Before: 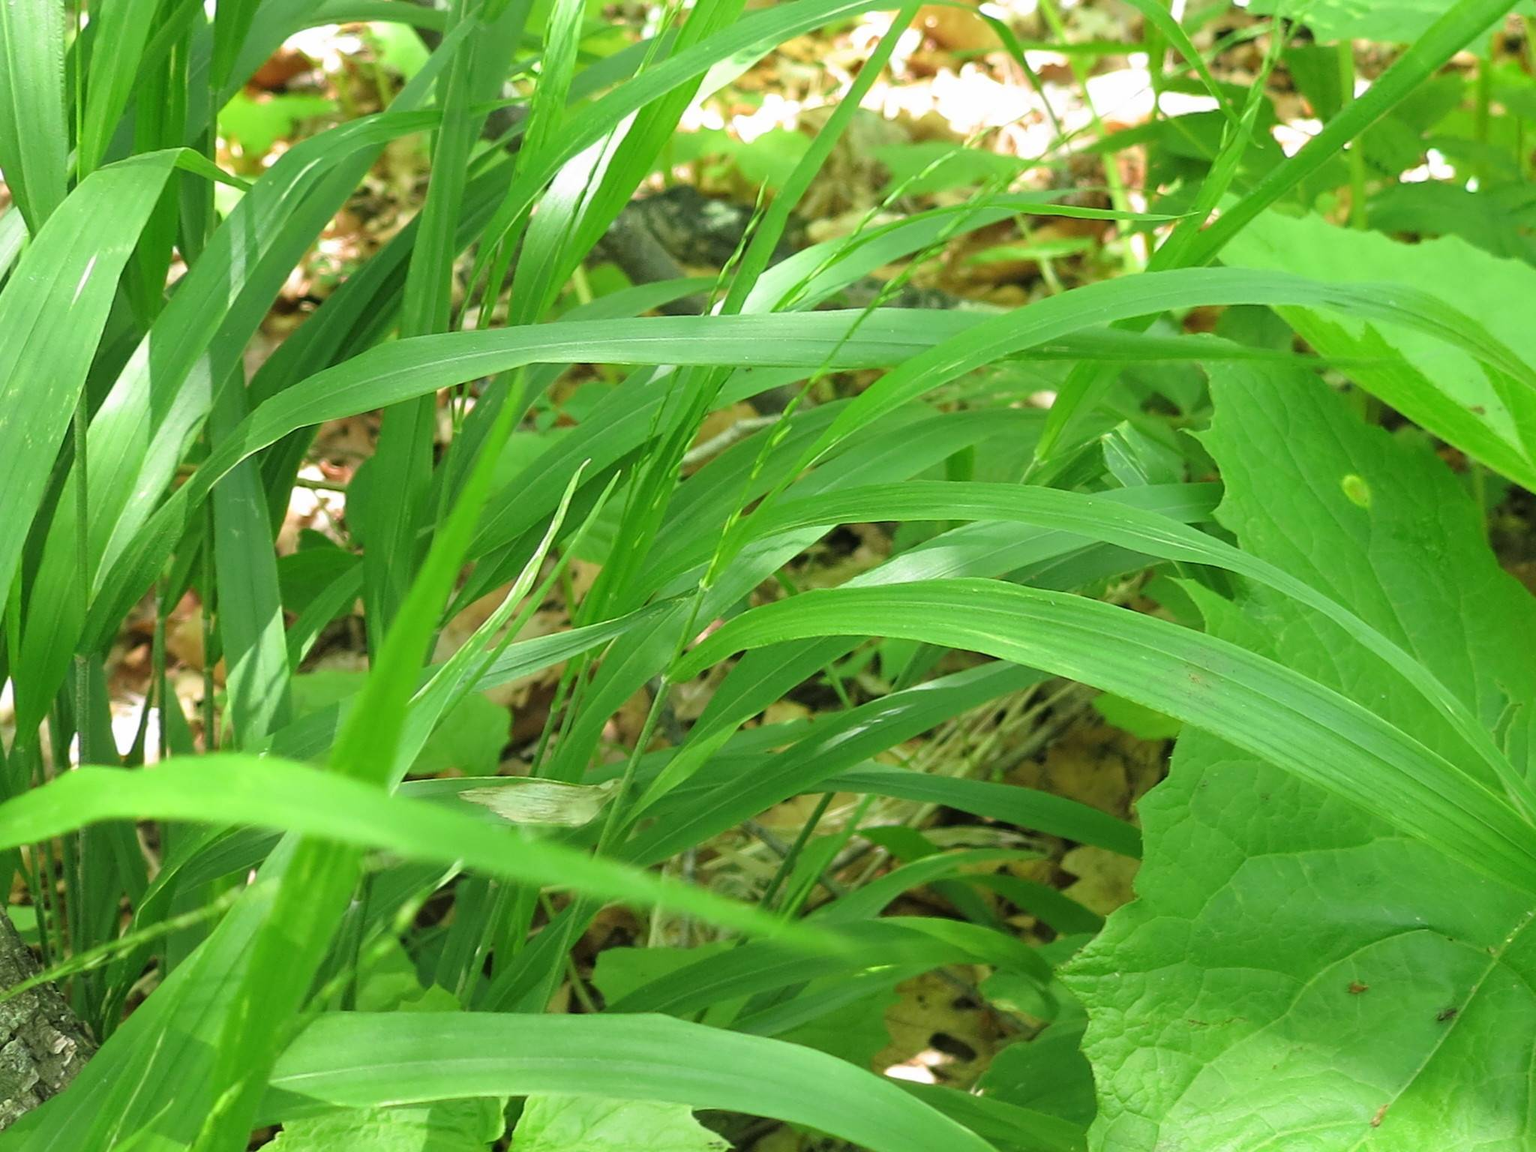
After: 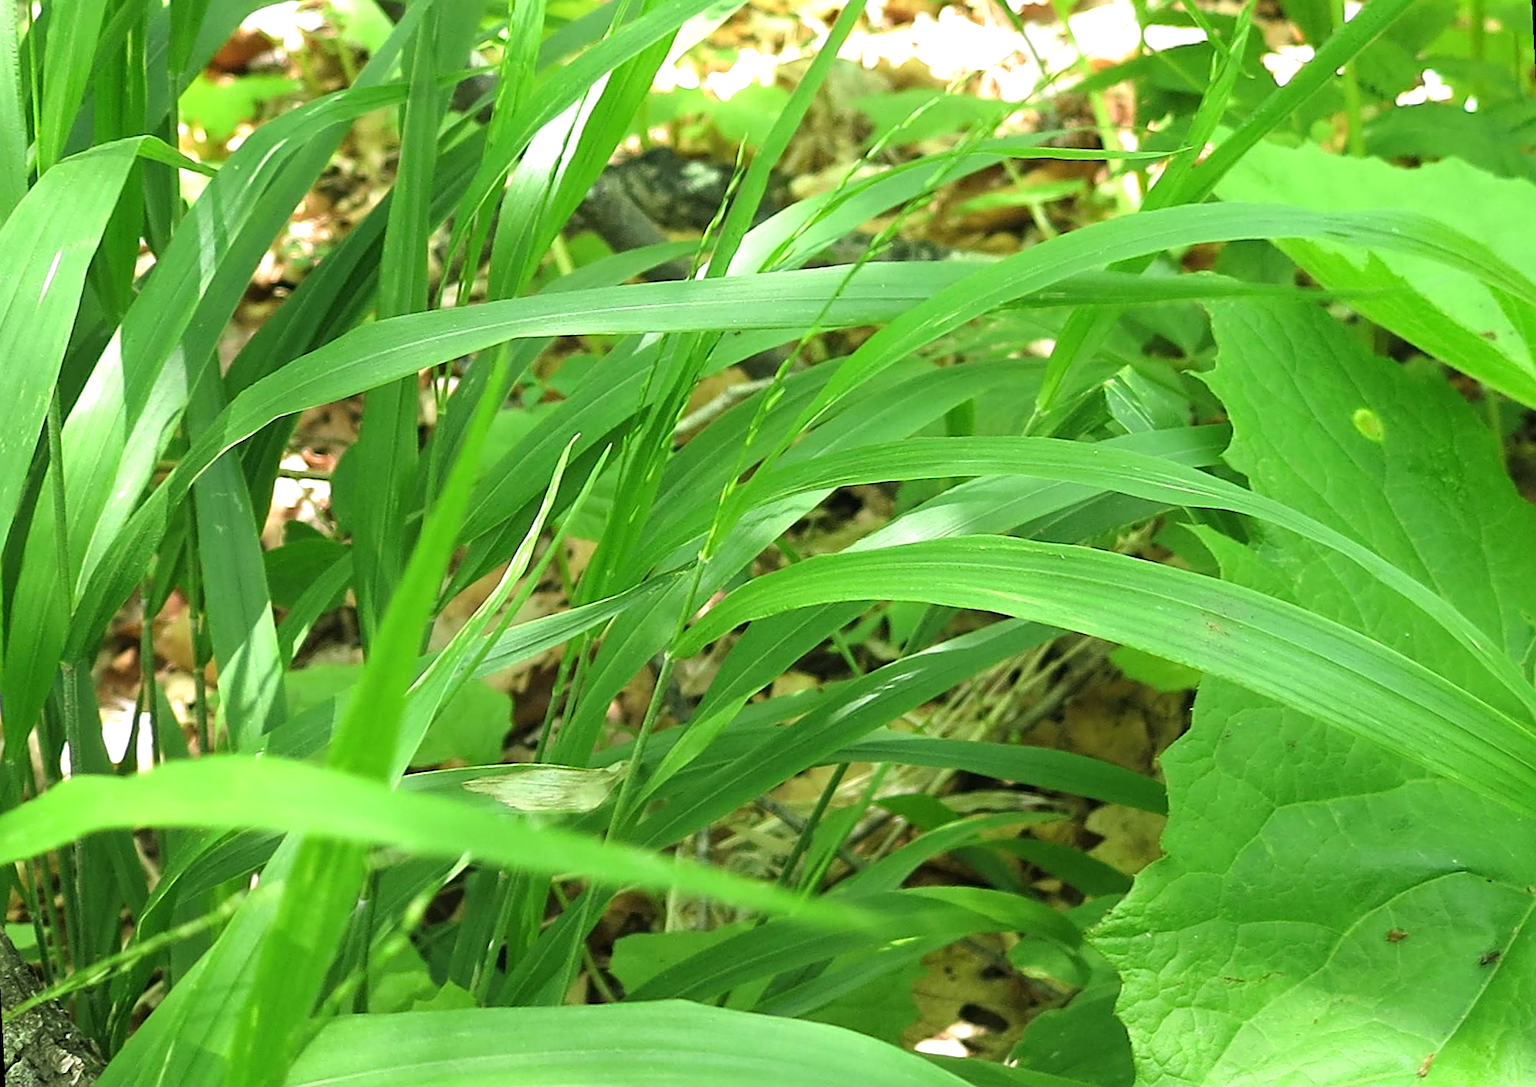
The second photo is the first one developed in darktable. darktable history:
sharpen: on, module defaults
tone equalizer: -8 EV -0.417 EV, -7 EV -0.389 EV, -6 EV -0.333 EV, -5 EV -0.222 EV, -3 EV 0.222 EV, -2 EV 0.333 EV, -1 EV 0.389 EV, +0 EV 0.417 EV, edges refinement/feathering 500, mask exposure compensation -1.57 EV, preserve details no
rotate and perspective: rotation -3°, crop left 0.031, crop right 0.968, crop top 0.07, crop bottom 0.93
